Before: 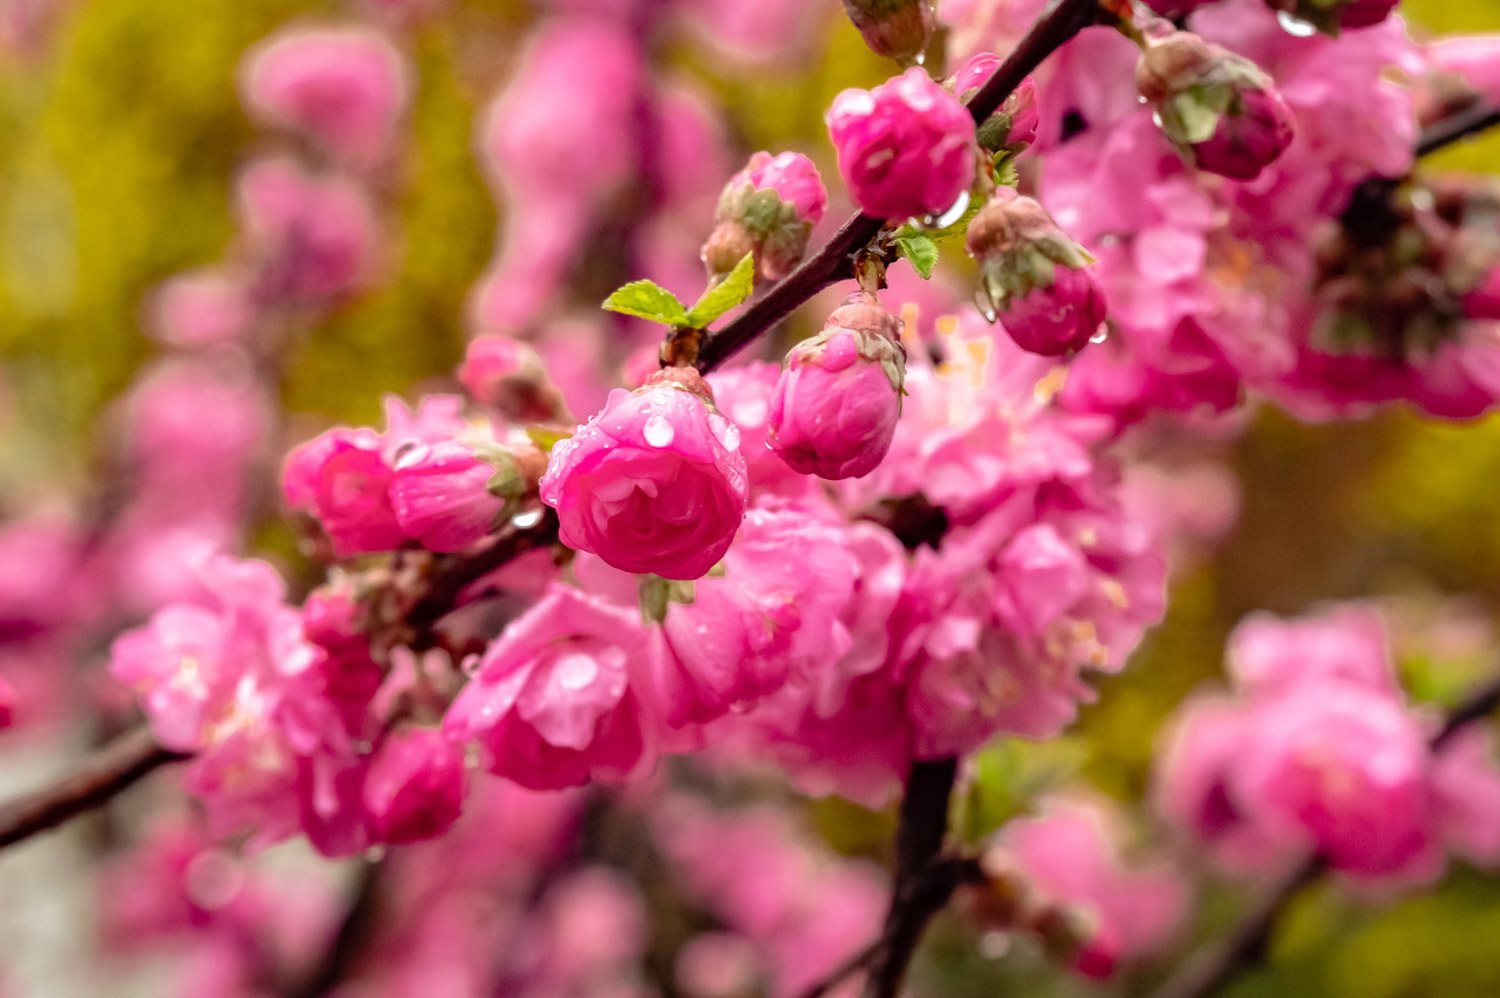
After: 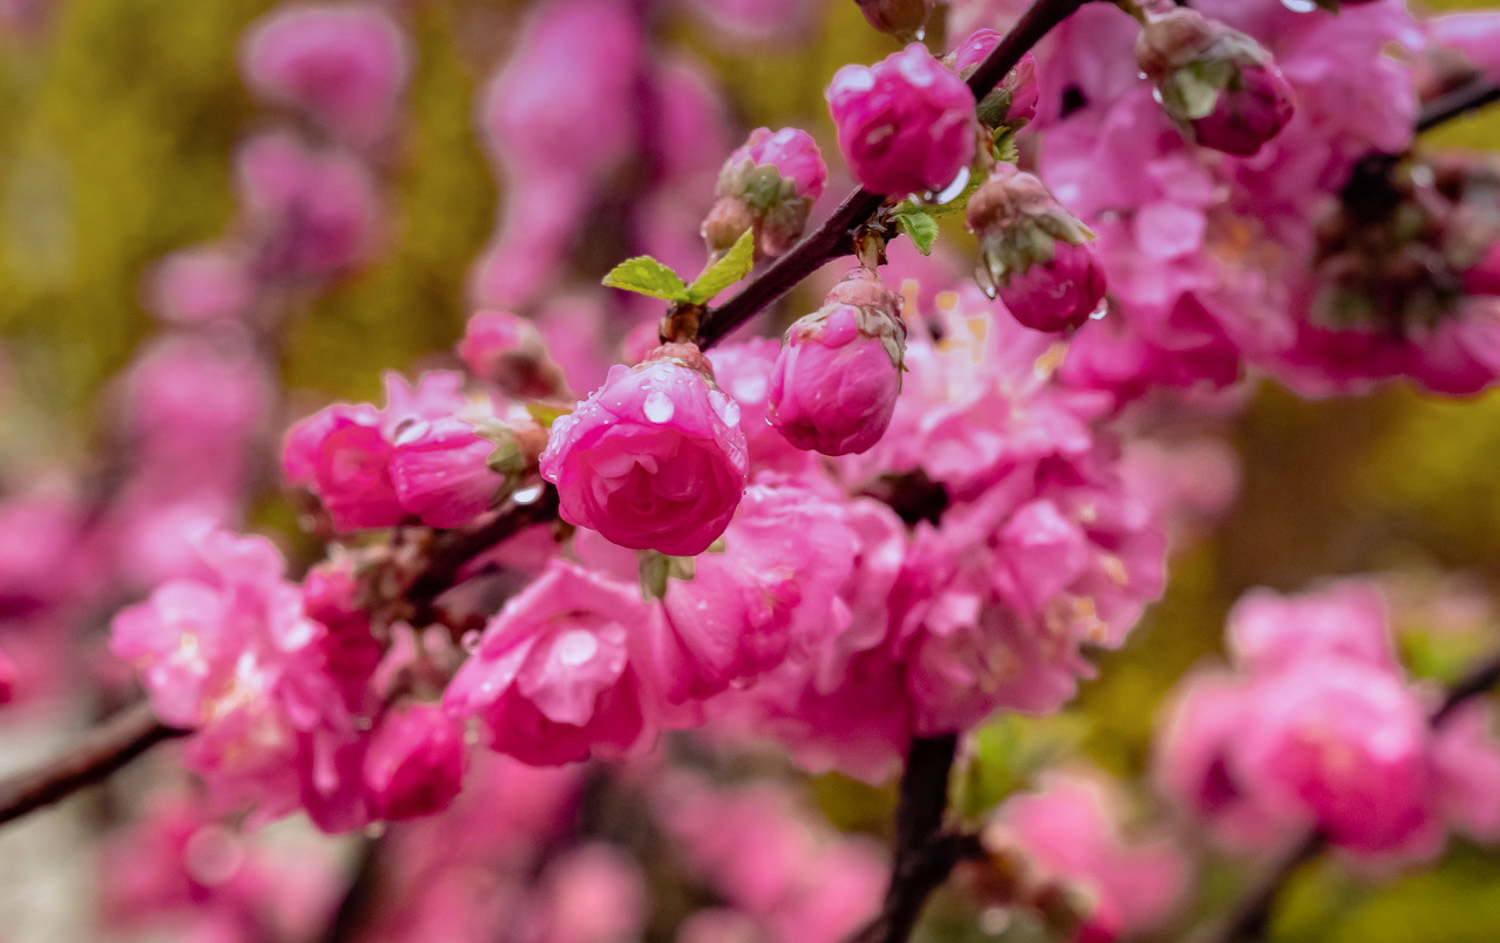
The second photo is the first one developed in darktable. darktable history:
crop and rotate: top 2.479%, bottom 3.018%
graduated density: hue 238.83°, saturation 50%
